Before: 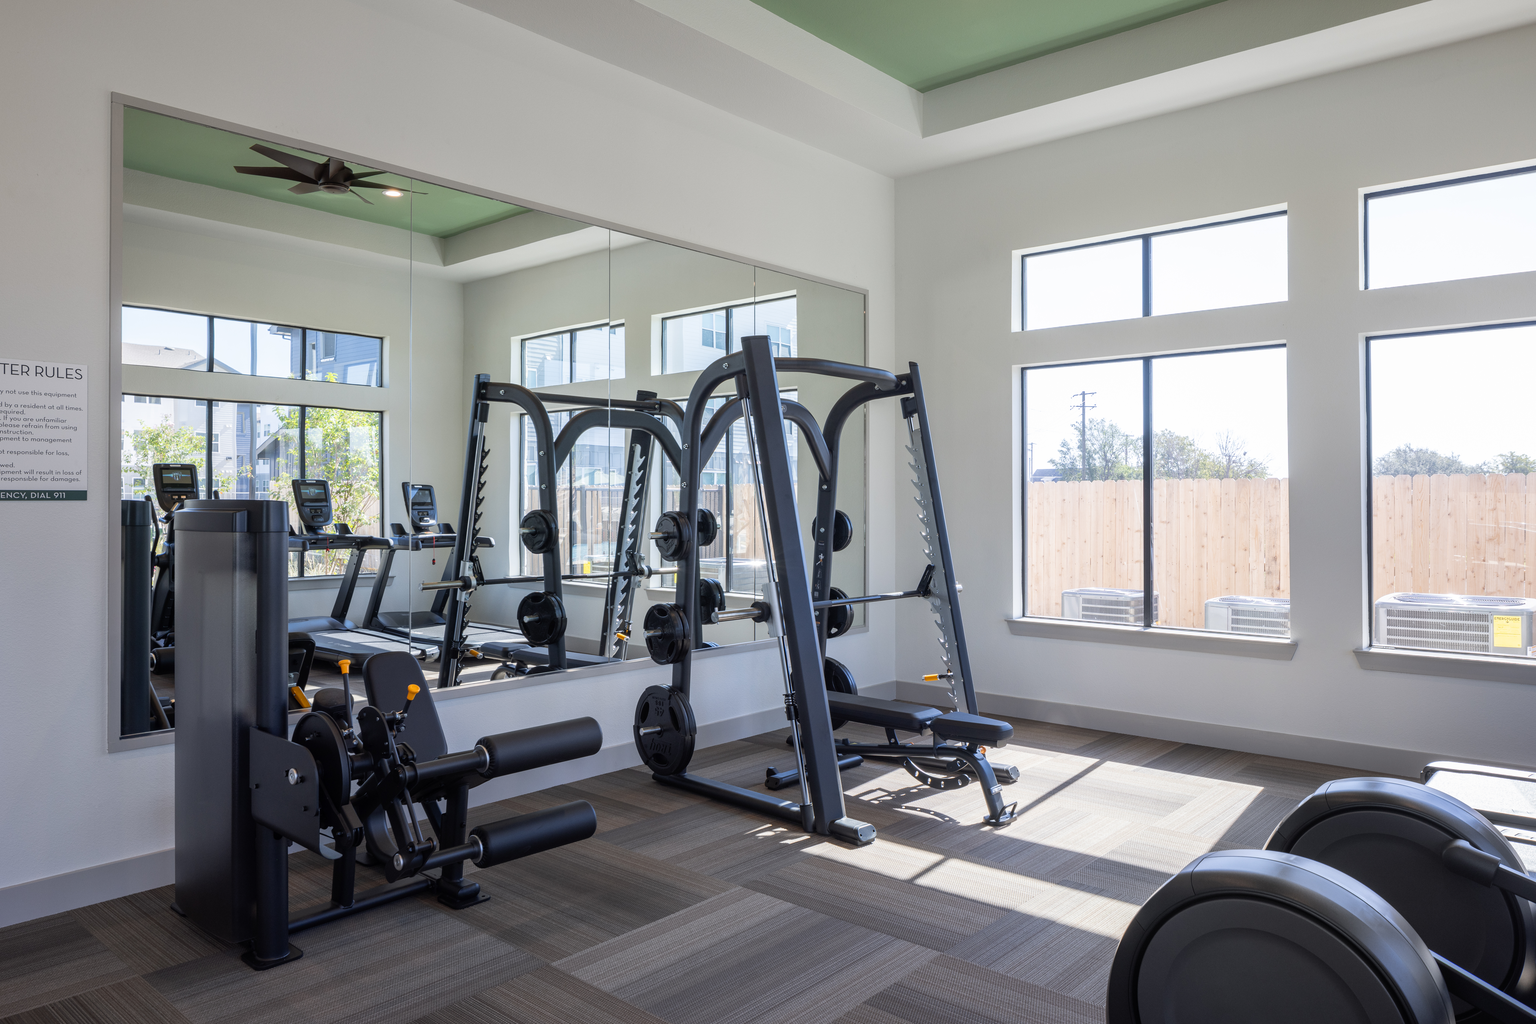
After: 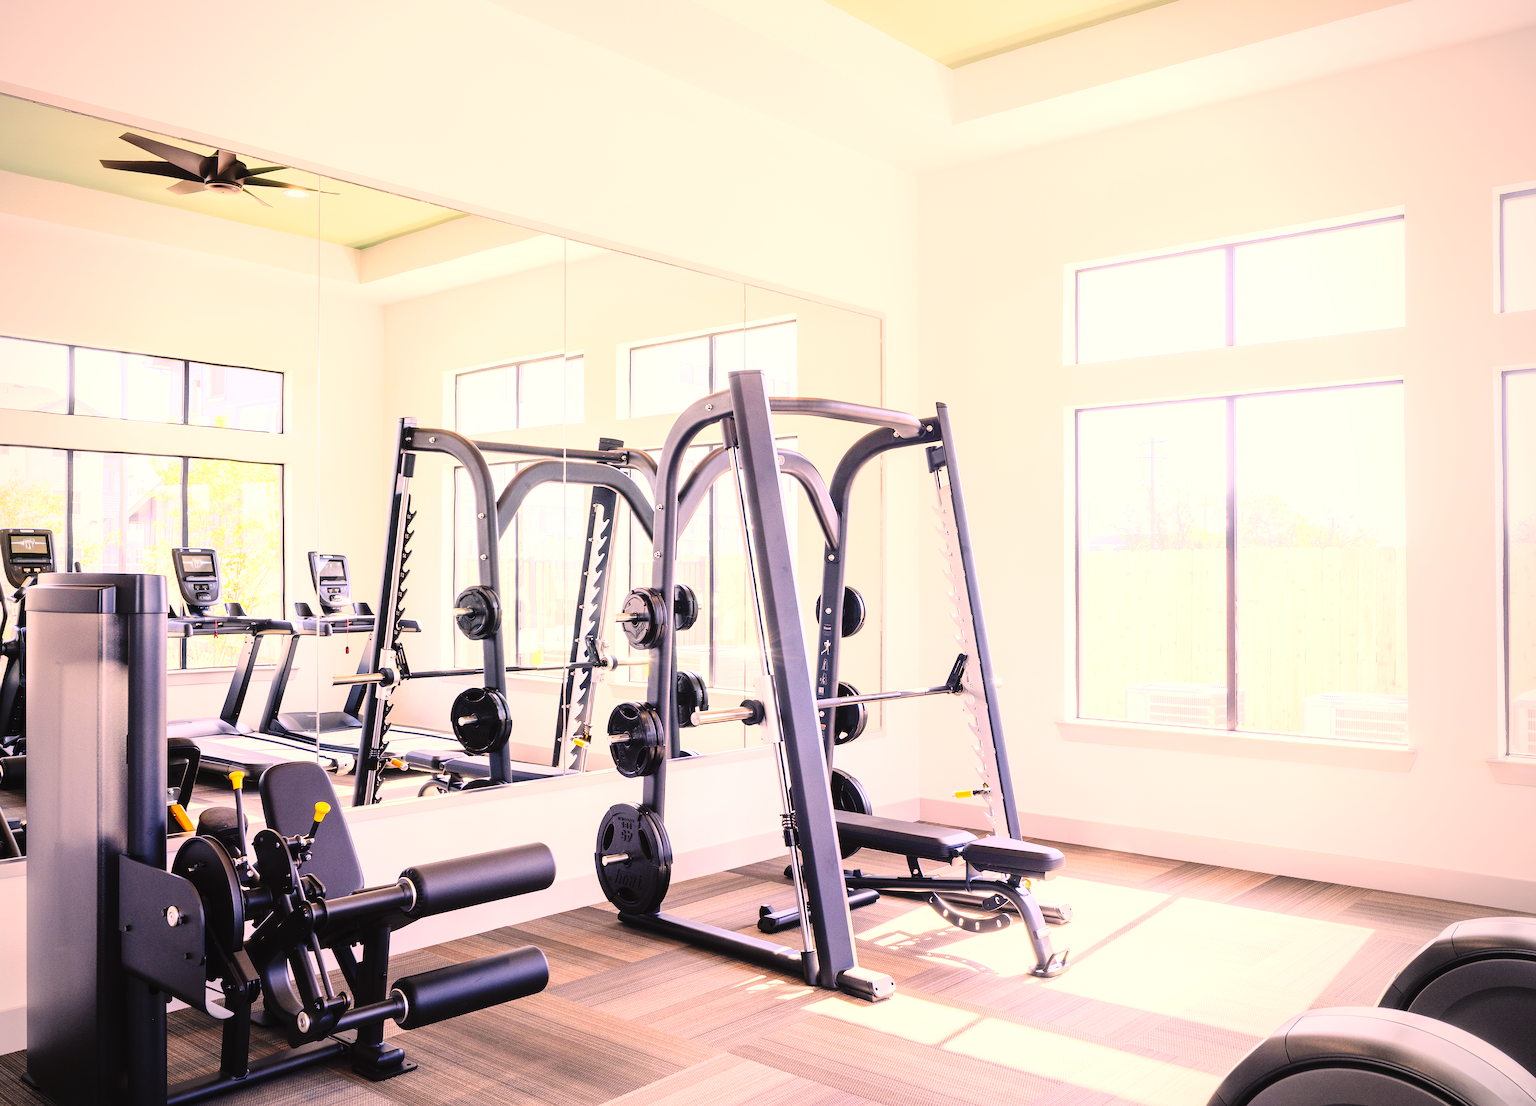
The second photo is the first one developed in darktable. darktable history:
crop: left 10.019%, top 3.661%, right 9.254%, bottom 9.153%
exposure: black level correction -0.002, exposure 0.713 EV, compensate highlight preservation false
color correction: highlights a* 21.27, highlights b* 19.45
base curve: curves: ch0 [(0, 0) (0.036, 0.025) (0.121, 0.166) (0.206, 0.329) (0.605, 0.79) (1, 1)], preserve colors none
tone equalizer: -8 EV -0.784 EV, -7 EV -0.726 EV, -6 EV -0.581 EV, -5 EV -0.361 EV, -3 EV 0.395 EV, -2 EV 0.6 EV, -1 EV 0.686 EV, +0 EV 0.776 EV
contrast brightness saturation: contrast 0.205, brightness 0.159, saturation 0.222
sharpen: amount 0.212
vignetting: fall-off radius 61.21%, center (-0.033, -0.049)
